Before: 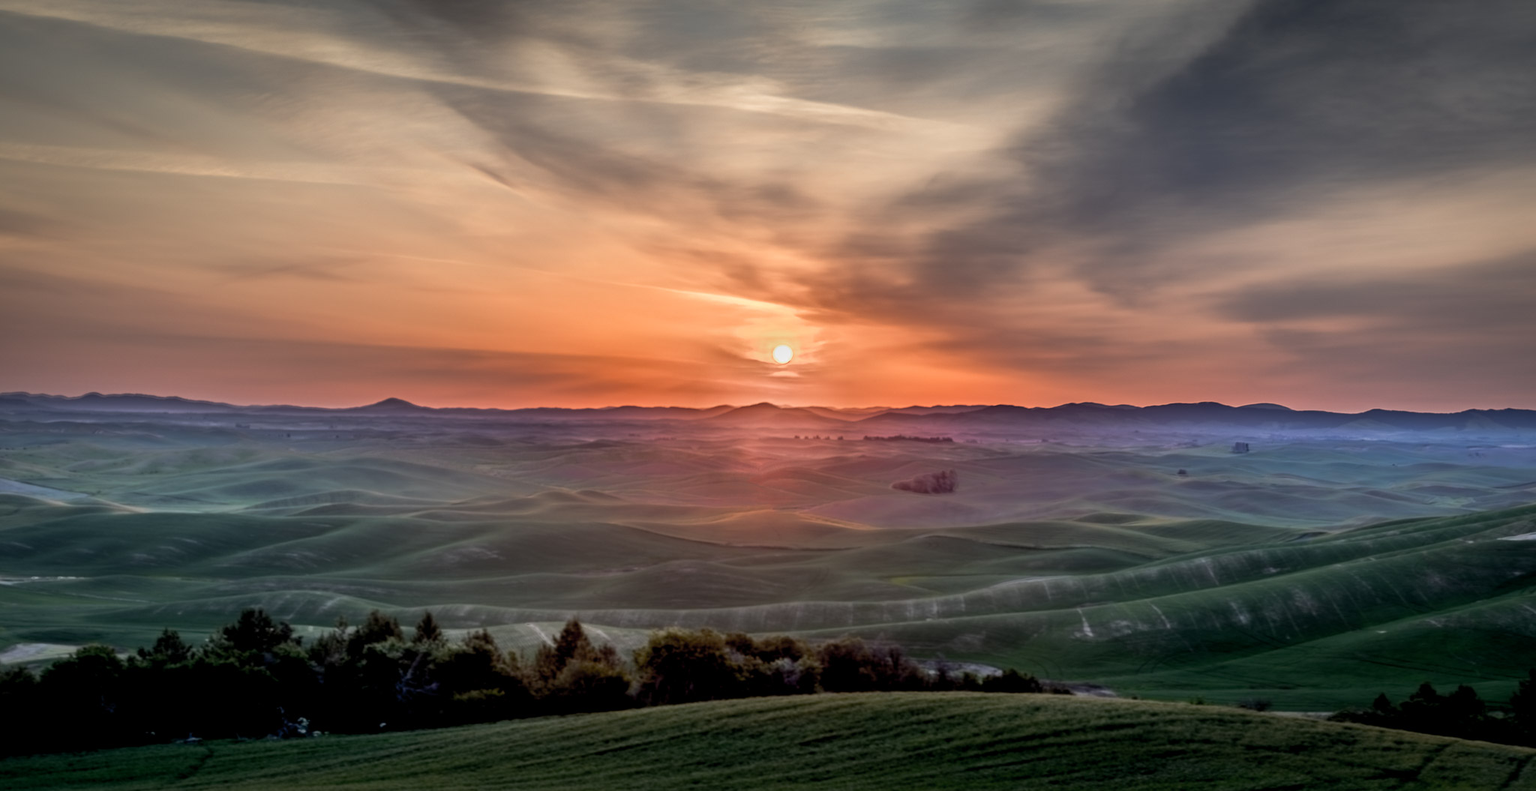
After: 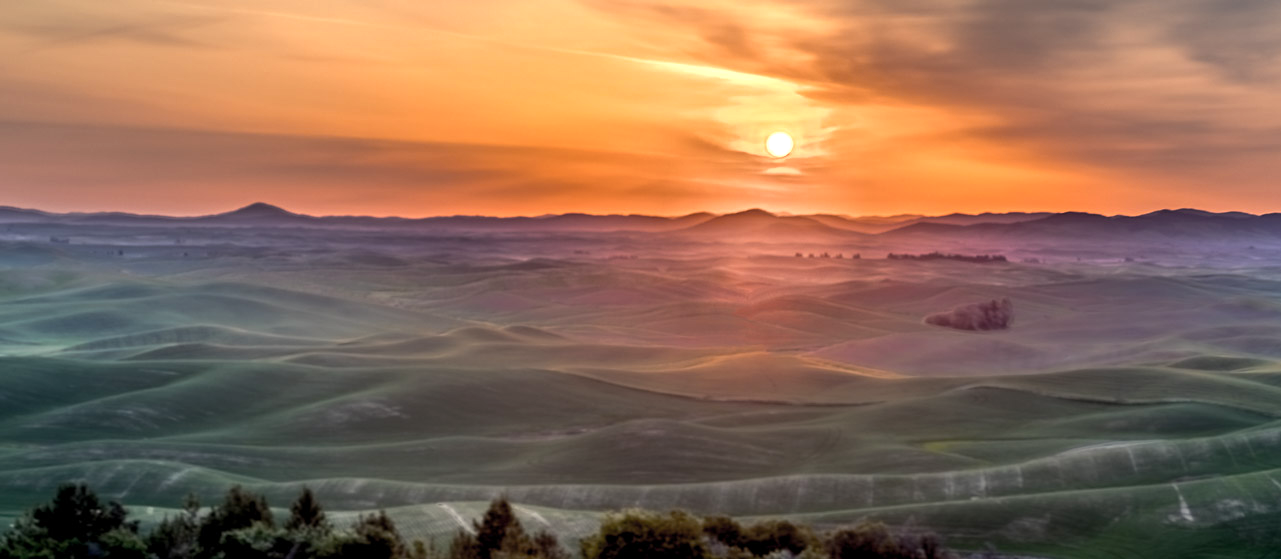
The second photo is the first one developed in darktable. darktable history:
color balance rgb: power › hue 211.15°, highlights gain › luminance 5.829%, highlights gain › chroma 2.576%, highlights gain › hue 87.85°, perceptual saturation grading › global saturation 30.026%, perceptual brilliance grading › global brilliance 12.687%
crop: left 12.928%, top 31.18%, right 24.487%, bottom 15.795%
color zones: curves: ch1 [(0, 0.469) (0.01, 0.469) (0.12, 0.446) (0.248, 0.469) (0.5, 0.5) (0.748, 0.5) (0.99, 0.469) (1, 0.469)]
color correction: highlights b* -0.02, saturation 0.85
